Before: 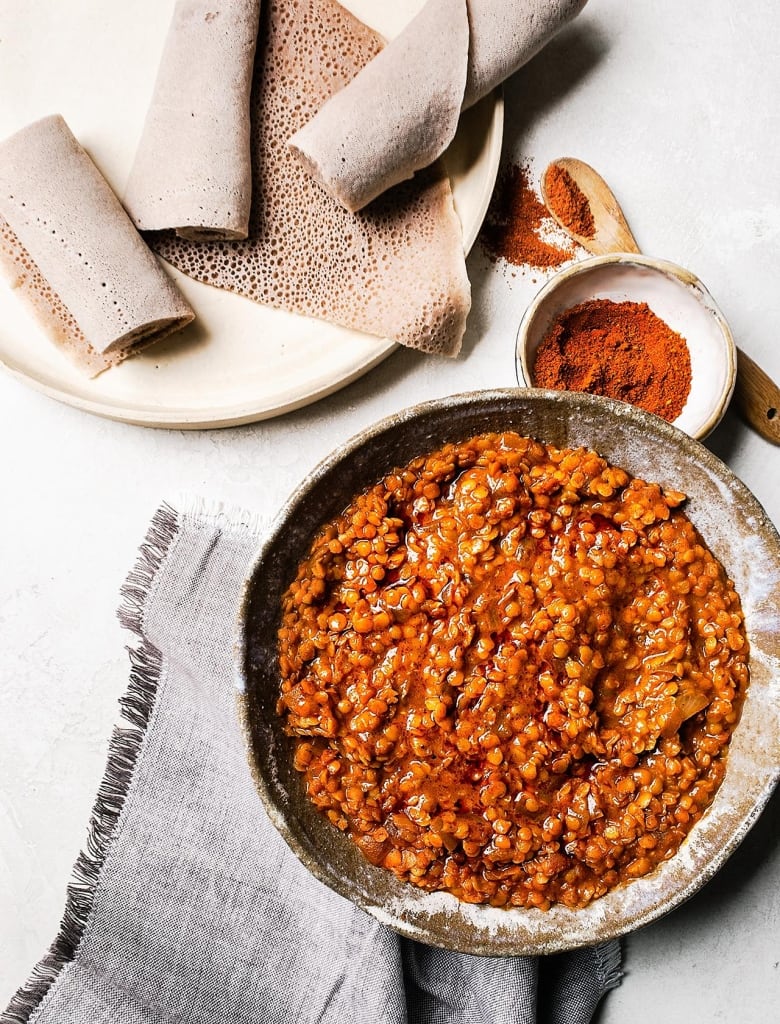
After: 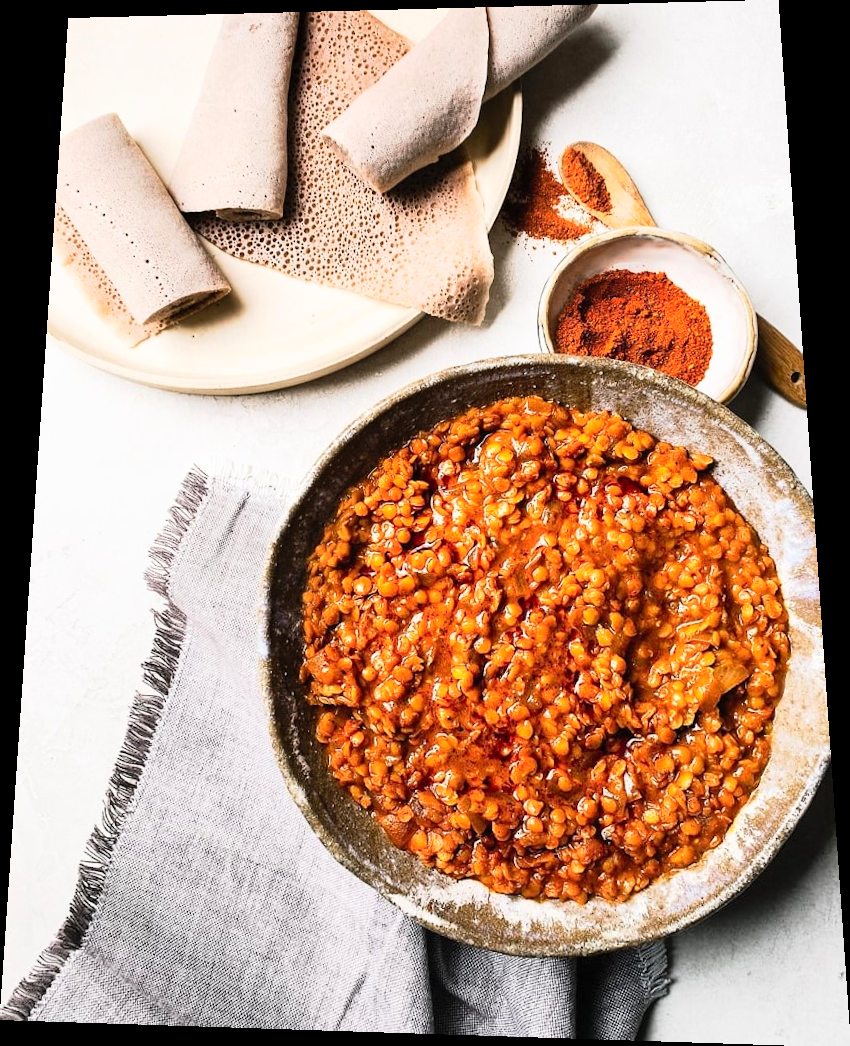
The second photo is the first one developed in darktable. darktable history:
rotate and perspective: rotation 0.128°, lens shift (vertical) -0.181, lens shift (horizontal) -0.044, shear 0.001, automatic cropping off
contrast brightness saturation: contrast 0.2, brightness 0.15, saturation 0.14
